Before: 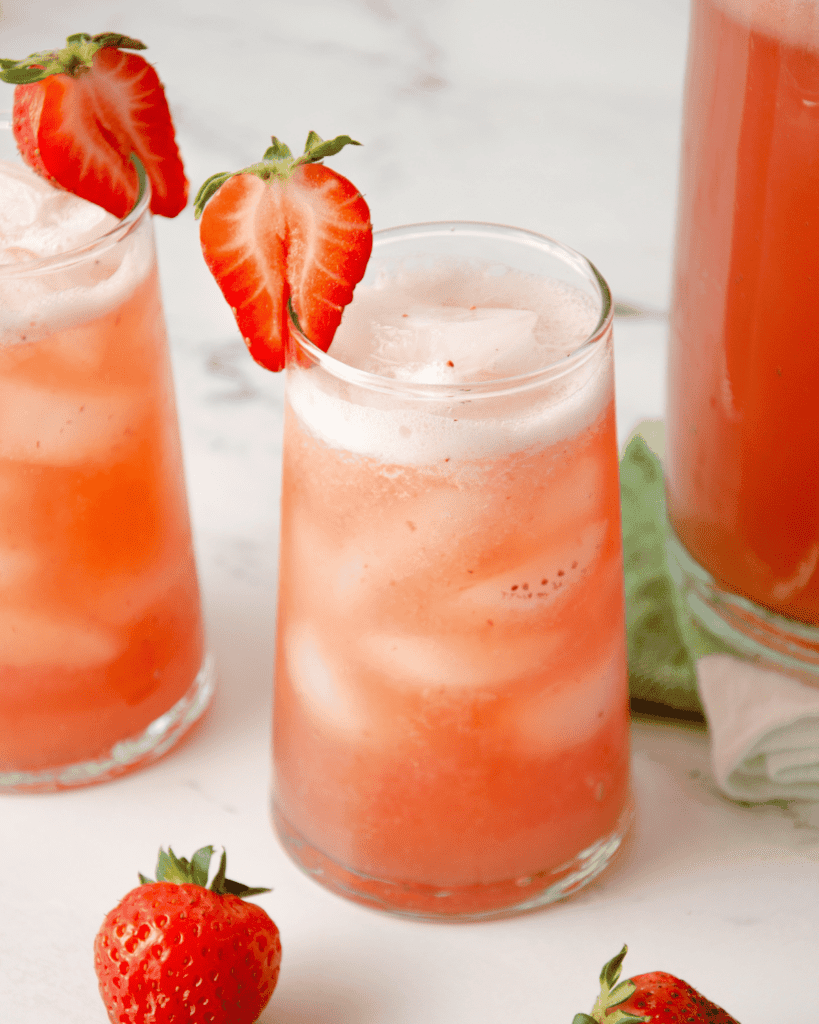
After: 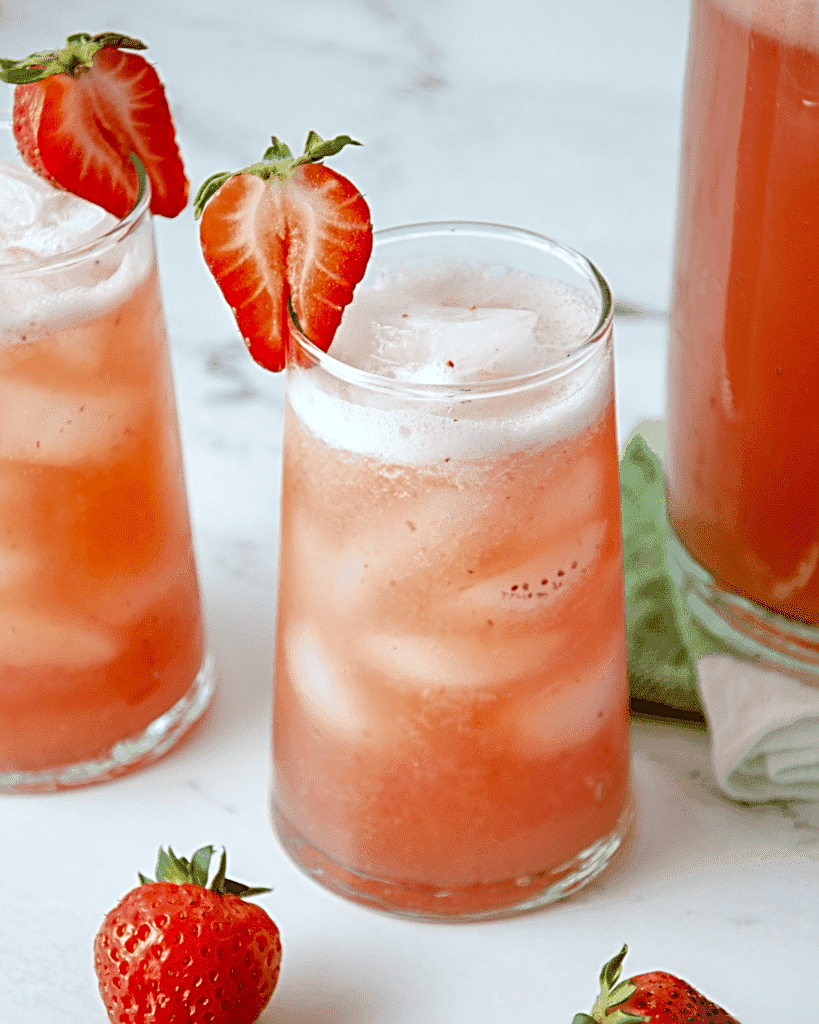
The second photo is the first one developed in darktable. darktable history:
local contrast: on, module defaults
white balance: red 0.925, blue 1.046
sharpen: radius 2.817, amount 0.715
